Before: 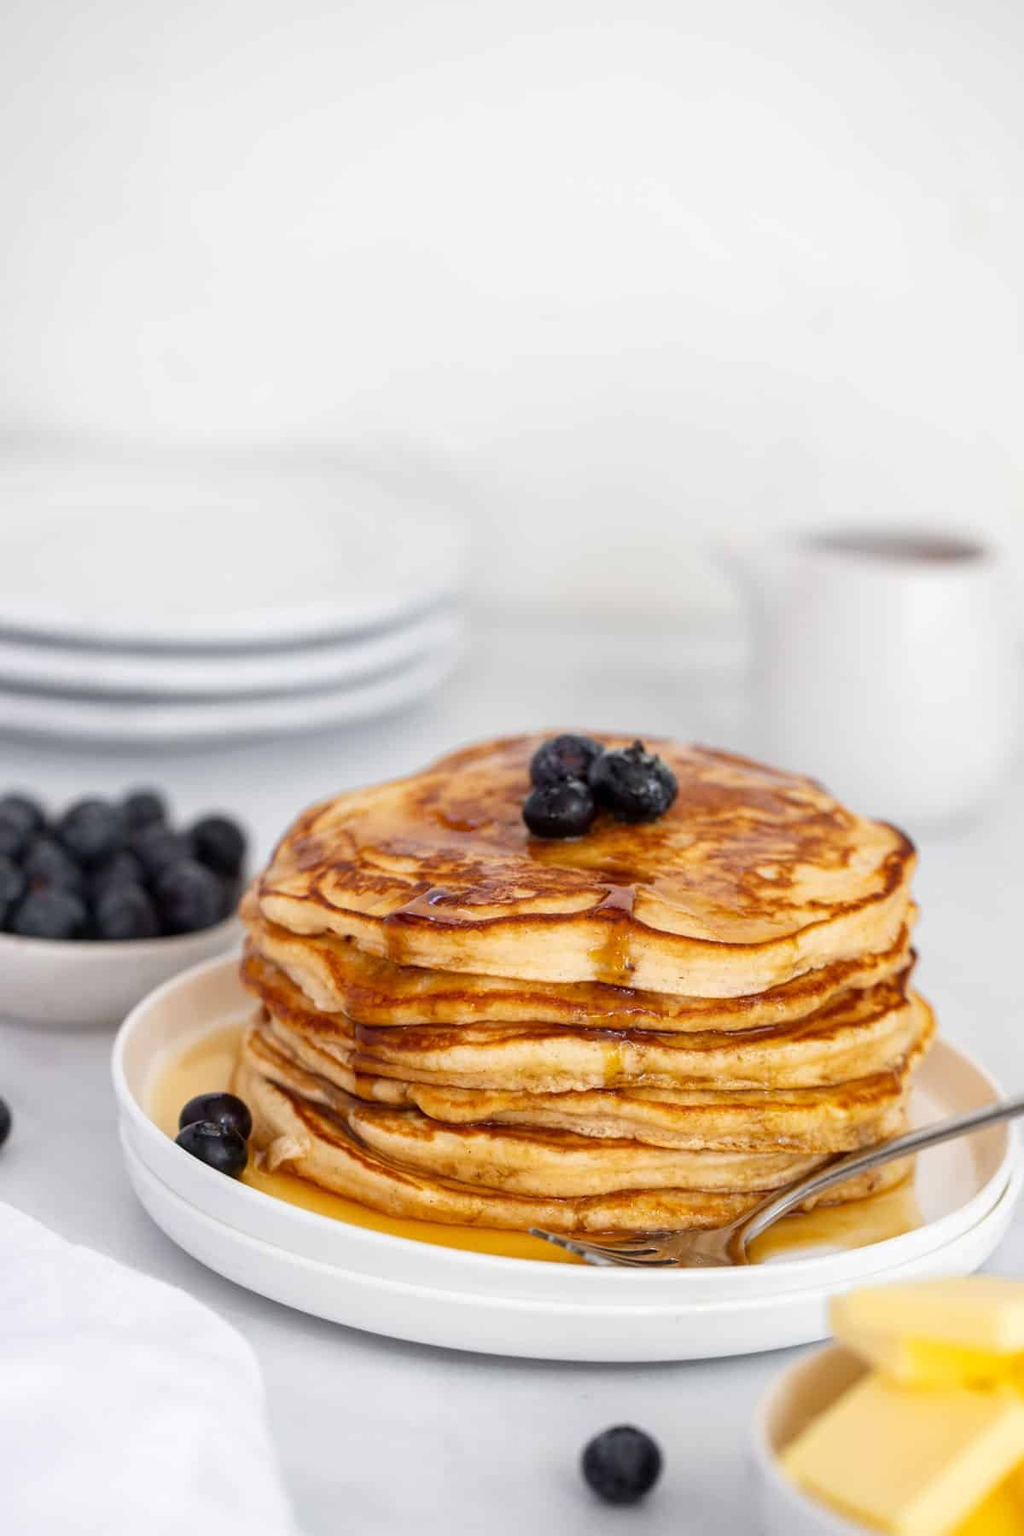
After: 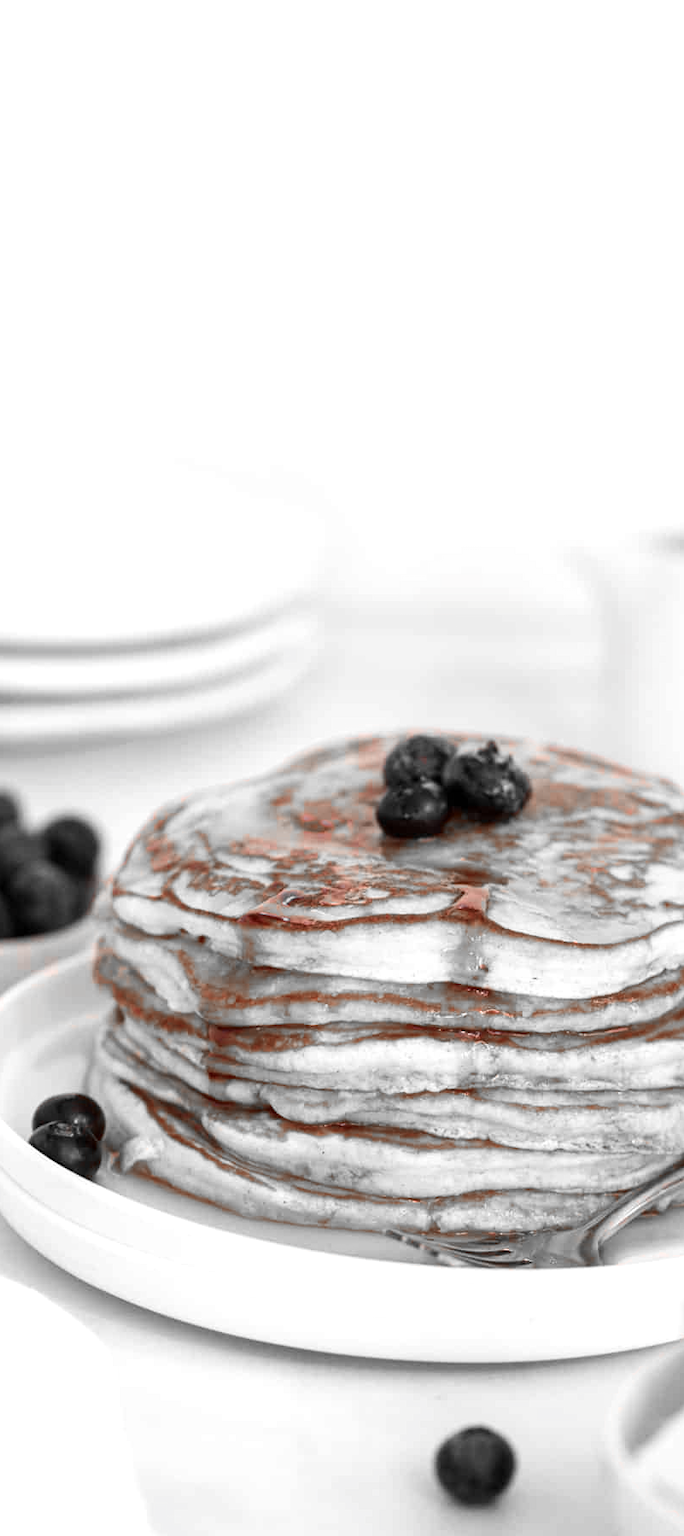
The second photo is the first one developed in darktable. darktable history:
color zones: curves: ch1 [(0, 0.006) (0.094, 0.285) (0.171, 0.001) (0.429, 0.001) (0.571, 0.003) (0.714, 0.004) (0.857, 0.004) (1, 0.006)]
contrast brightness saturation: contrast 0.111, saturation -0.165
color correction: highlights b* 0.038, saturation 1.79
crop and rotate: left 14.412%, right 18.737%
exposure: exposure 0.408 EV, compensate highlight preservation false
